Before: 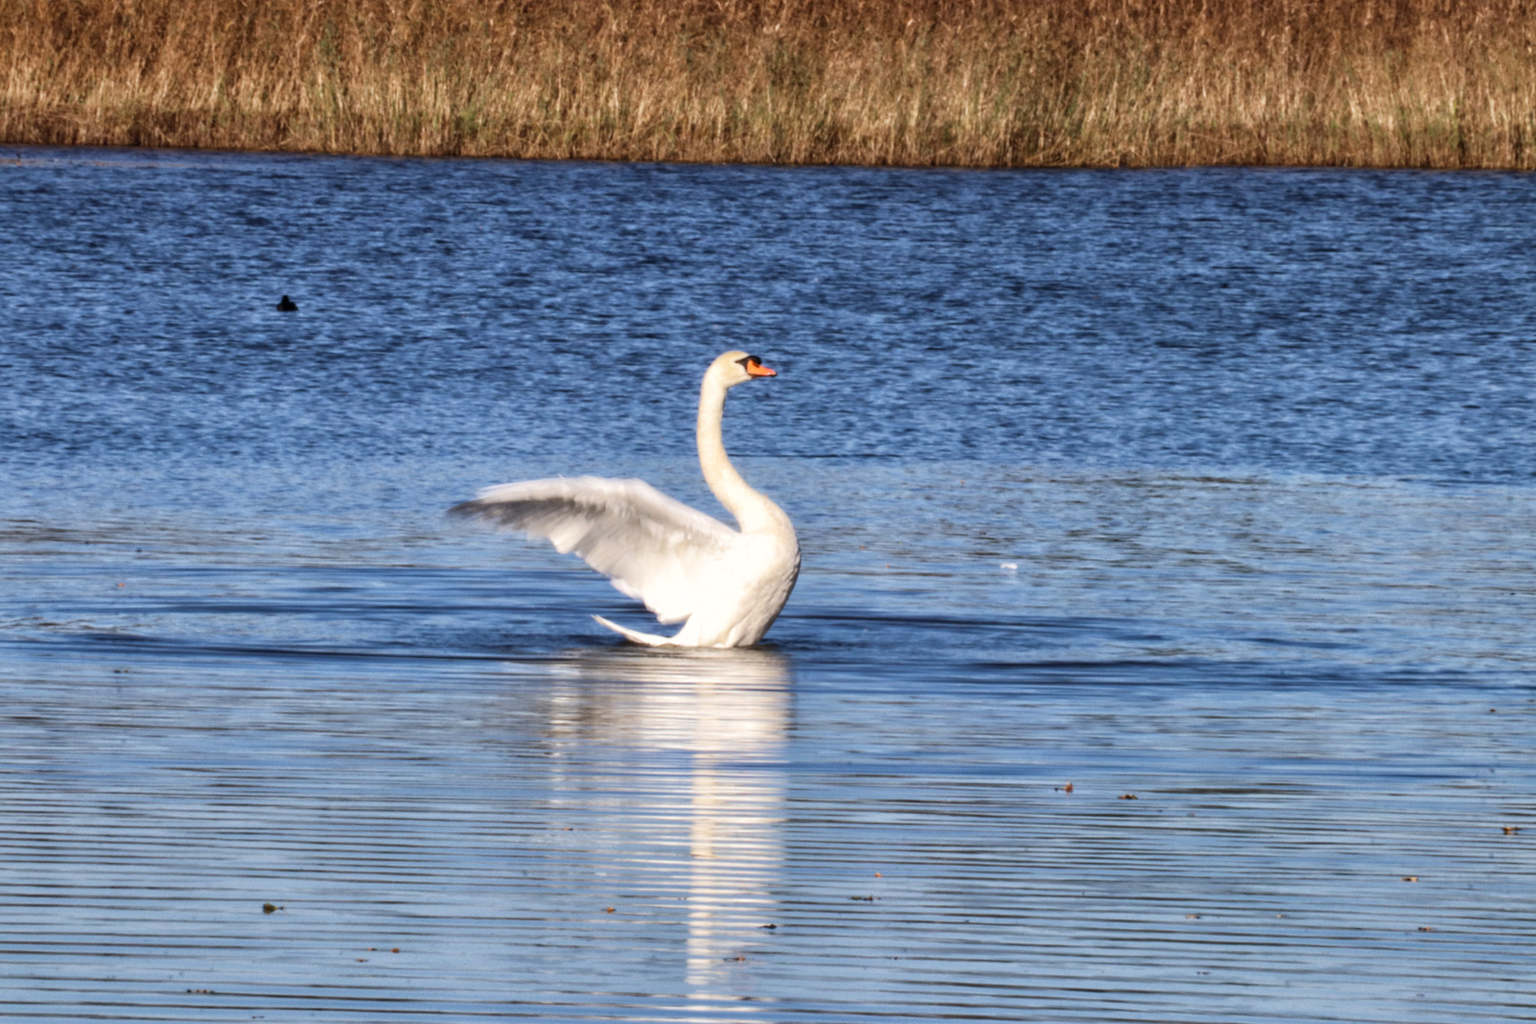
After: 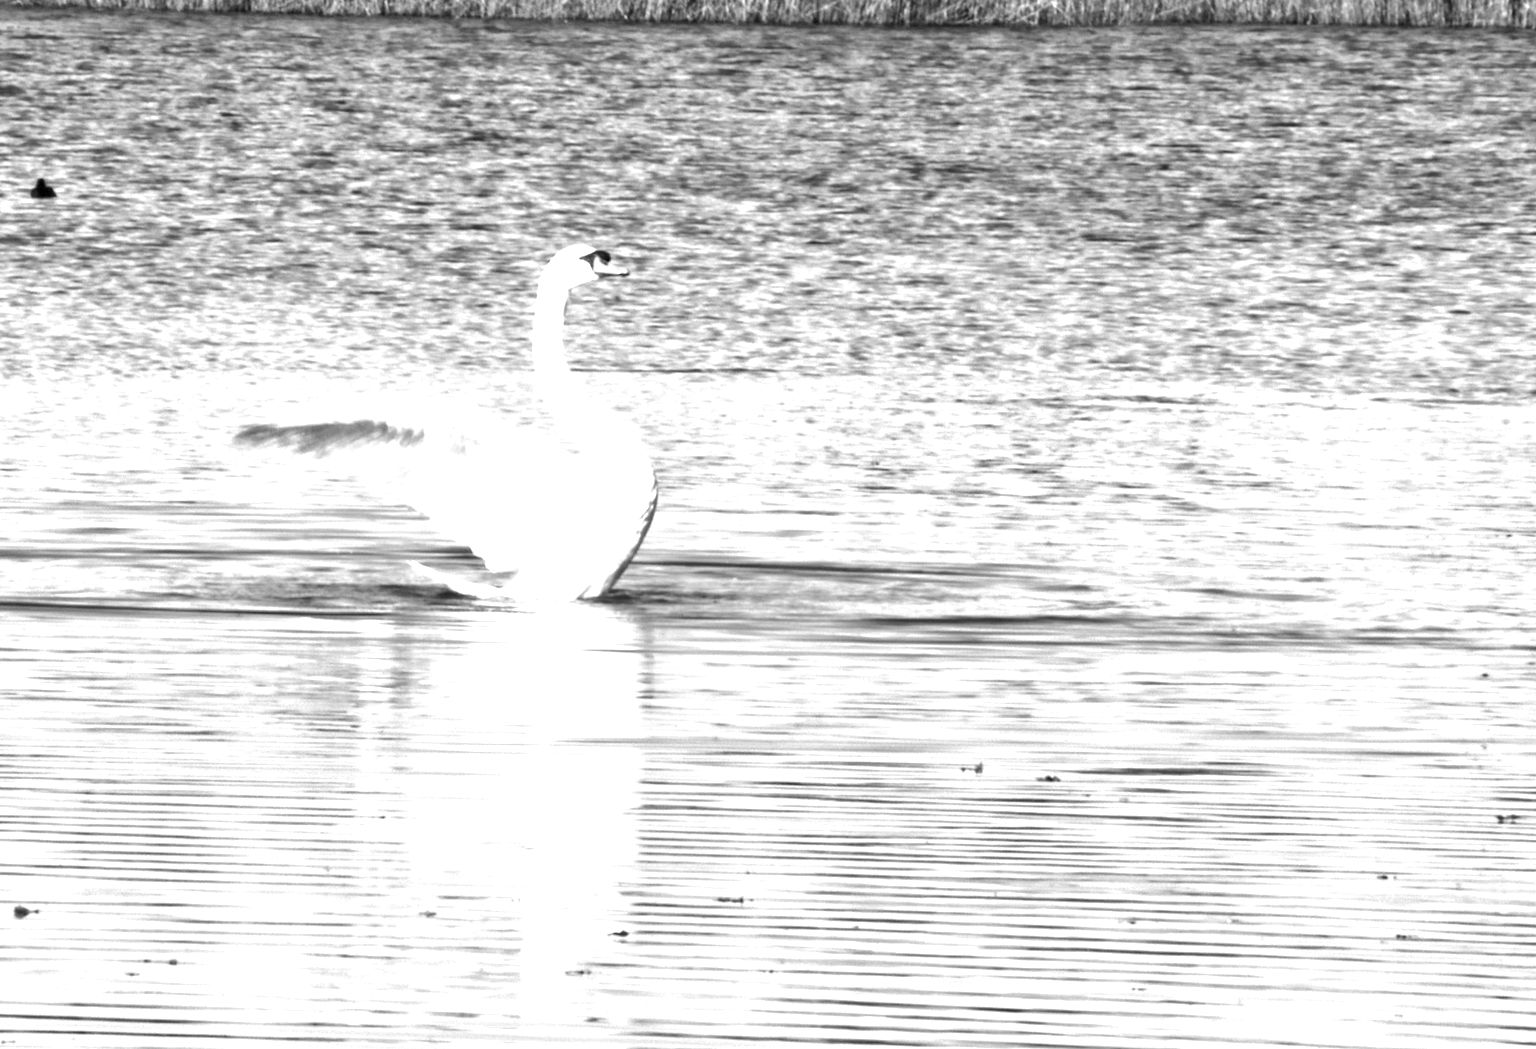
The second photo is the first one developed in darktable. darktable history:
exposure: exposure 1.138 EV, compensate highlight preservation false
tone equalizer: -8 EV -0.453 EV, -7 EV -0.368 EV, -6 EV -0.322 EV, -5 EV -0.253 EV, -3 EV 0.189 EV, -2 EV 0.325 EV, -1 EV 0.398 EV, +0 EV 0.432 EV, edges refinement/feathering 500, mask exposure compensation -1.57 EV, preserve details guided filter
crop: left 16.372%, top 14.32%
color calibration: output gray [0.22, 0.42, 0.37, 0], illuminant custom, x 0.368, y 0.373, temperature 4329.65 K
